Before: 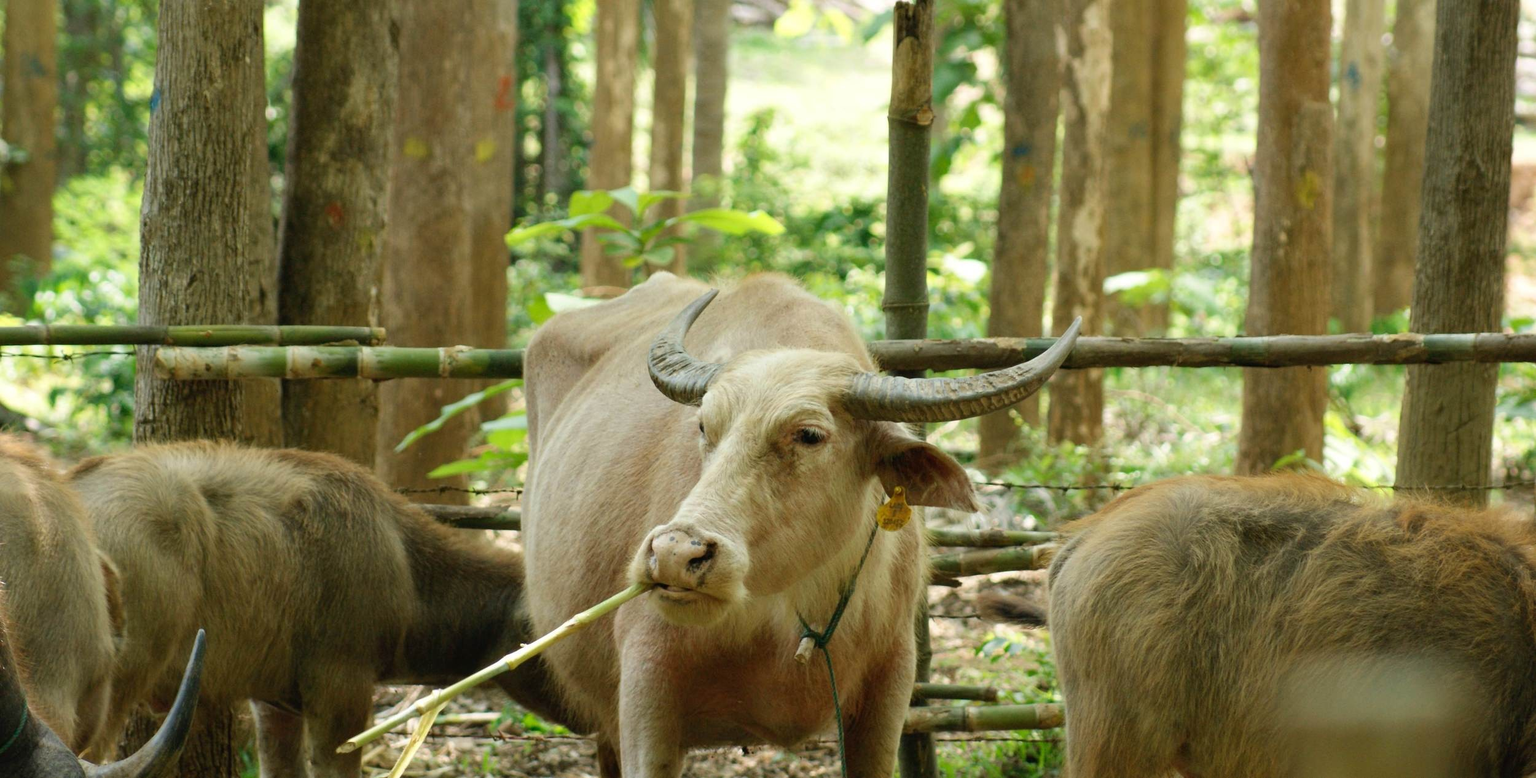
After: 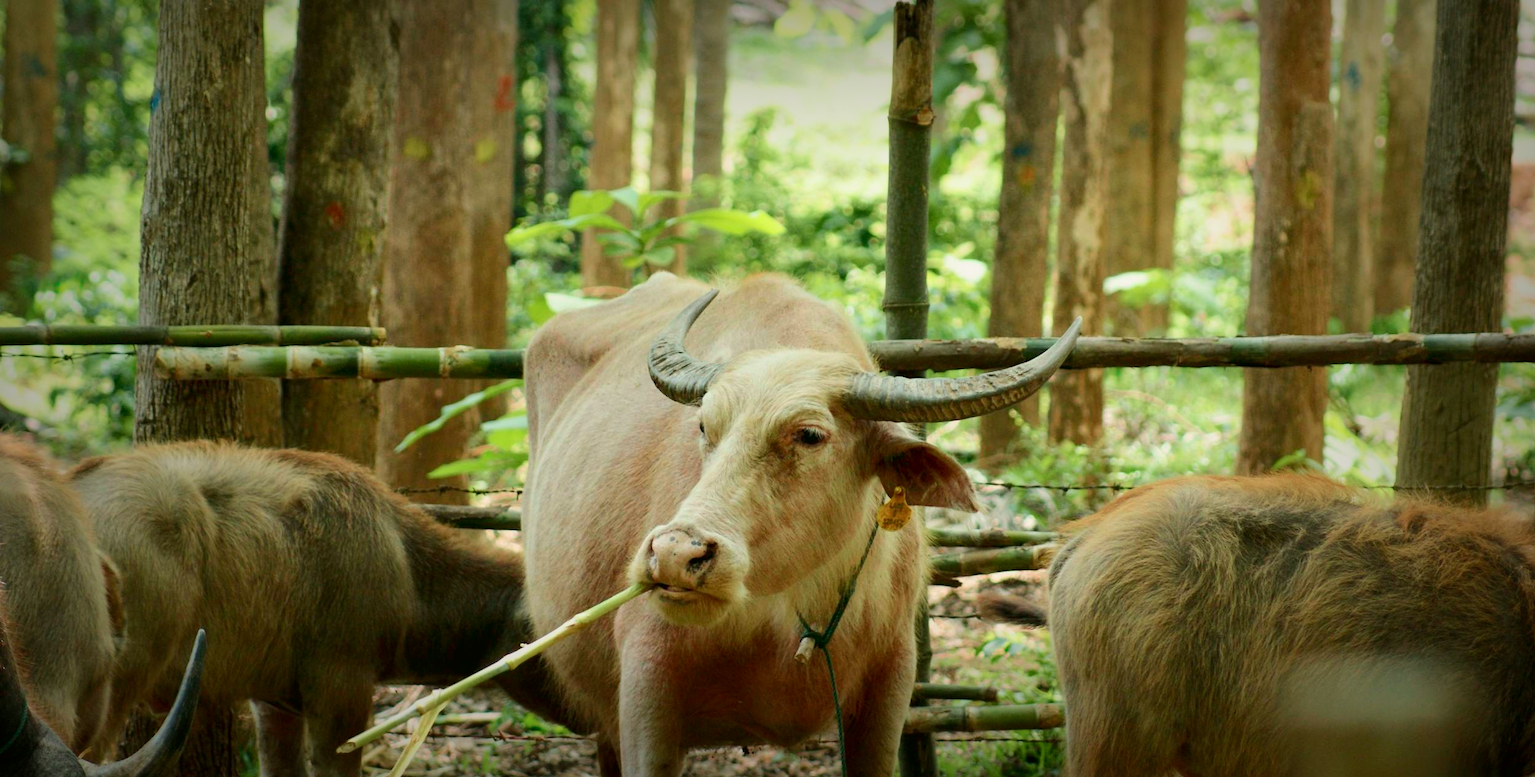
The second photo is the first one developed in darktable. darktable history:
white balance: red 1.009, blue 0.985
tone curve: curves: ch0 [(0, 0) (0.068, 0.031) (0.175, 0.132) (0.337, 0.304) (0.498, 0.511) (0.748, 0.762) (0.993, 0.954)]; ch1 [(0, 0) (0.294, 0.184) (0.359, 0.34) (0.362, 0.35) (0.43, 0.41) (0.469, 0.453) (0.495, 0.489) (0.54, 0.563) (0.612, 0.641) (1, 1)]; ch2 [(0, 0) (0.431, 0.419) (0.495, 0.502) (0.524, 0.534) (0.557, 0.56) (0.634, 0.654) (0.728, 0.722) (1, 1)], color space Lab, independent channels, preserve colors none
vignetting: fall-off start 53.2%, brightness -0.594, saturation 0, automatic ratio true, width/height ratio 1.313, shape 0.22, unbound false
